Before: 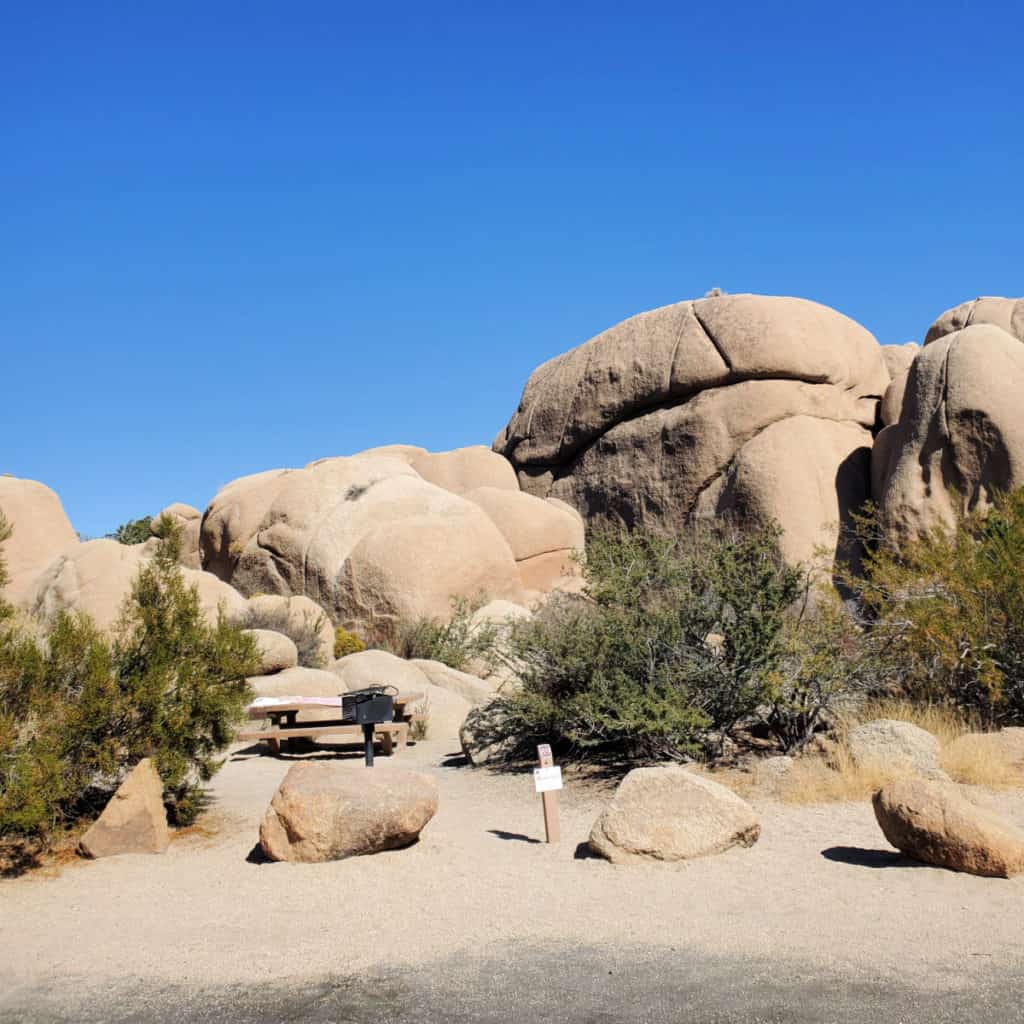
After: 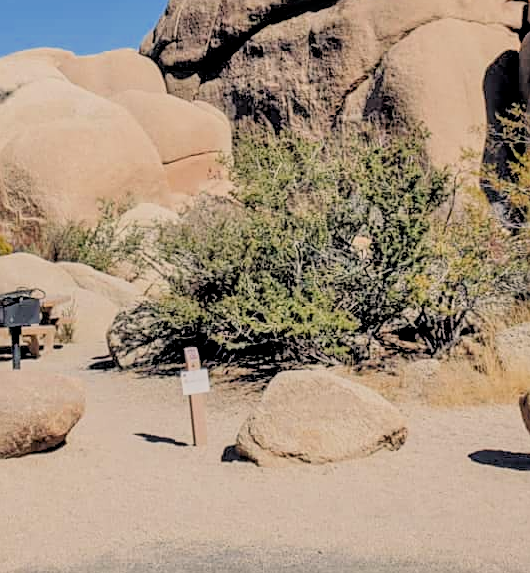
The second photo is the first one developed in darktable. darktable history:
sharpen: on, module defaults
exposure: black level correction -0.001, exposure 0.08 EV, compensate highlight preservation false
crop: left 34.479%, top 38.822%, right 13.718%, bottom 5.172%
filmic rgb: black relative exposure -6.15 EV, white relative exposure 6.96 EV, hardness 2.23, color science v6 (2022)
tone equalizer: -7 EV 0.15 EV, -6 EV 0.6 EV, -5 EV 1.15 EV, -4 EV 1.33 EV, -3 EV 1.15 EV, -2 EV 0.6 EV, -1 EV 0.15 EV, mask exposure compensation -0.5 EV
color balance rgb: shadows lift › hue 87.51°, highlights gain › chroma 1.62%, highlights gain › hue 55.1°, global offset › chroma 0.06%, global offset › hue 253.66°, linear chroma grading › global chroma 0.5%
local contrast: detail 130%
